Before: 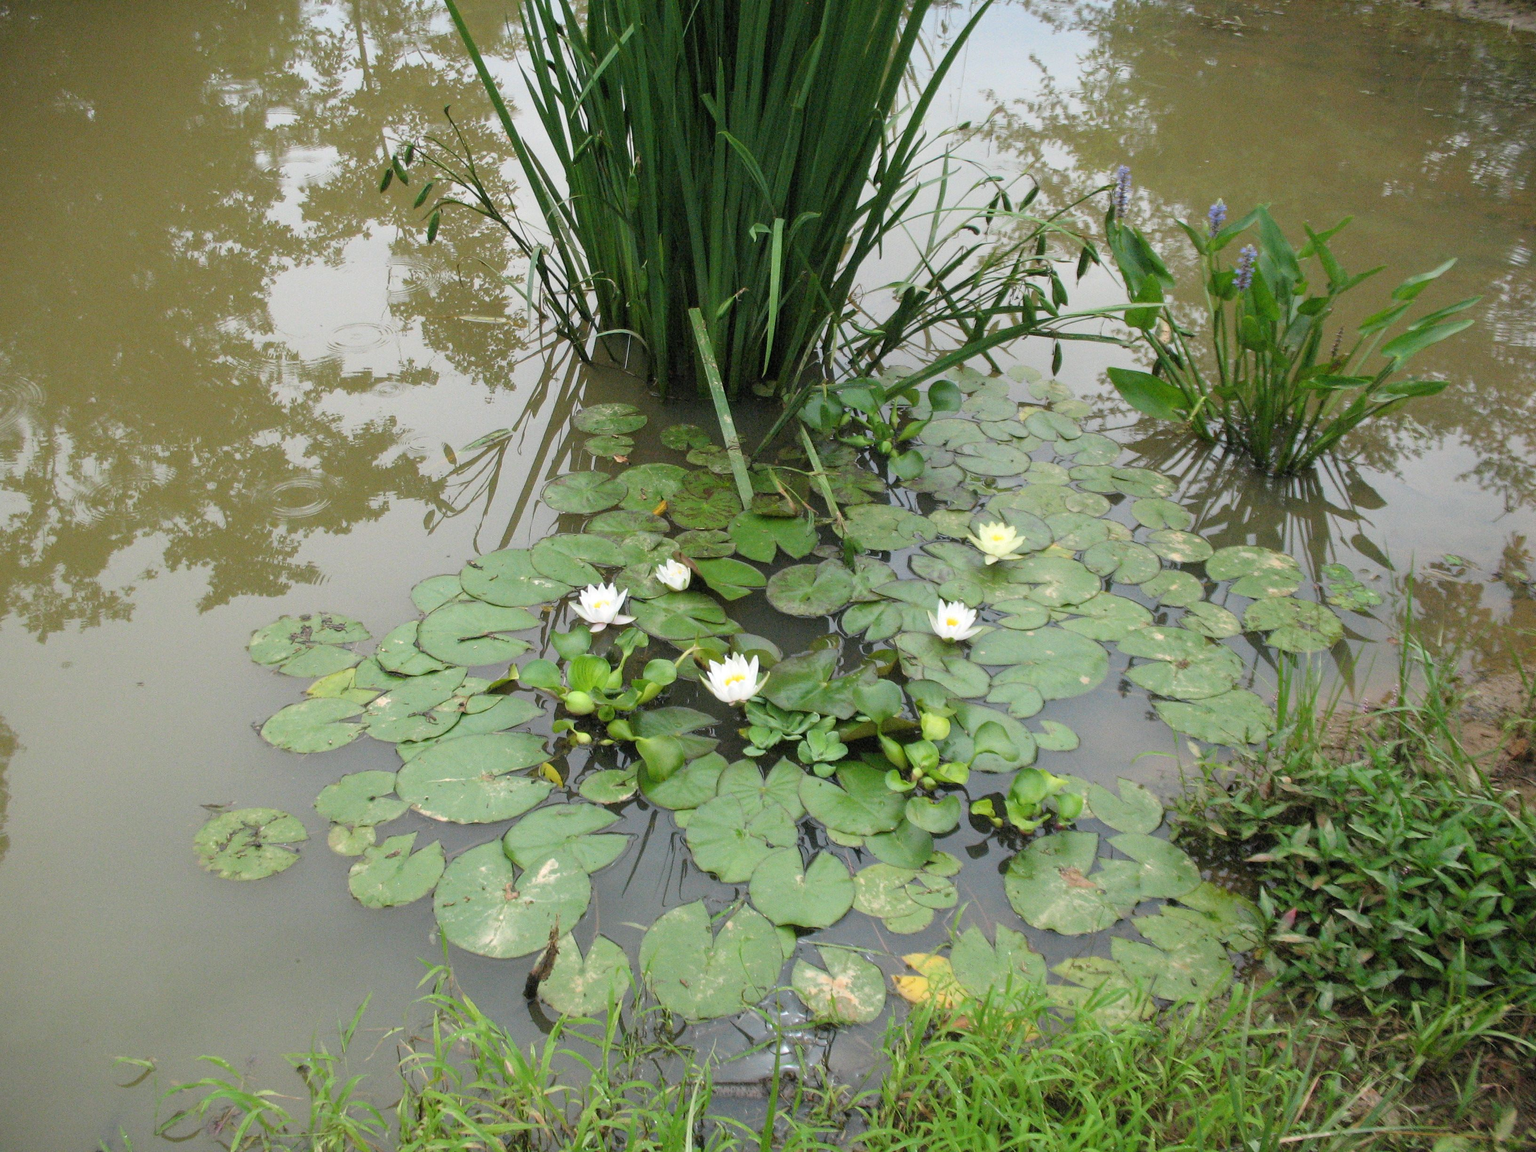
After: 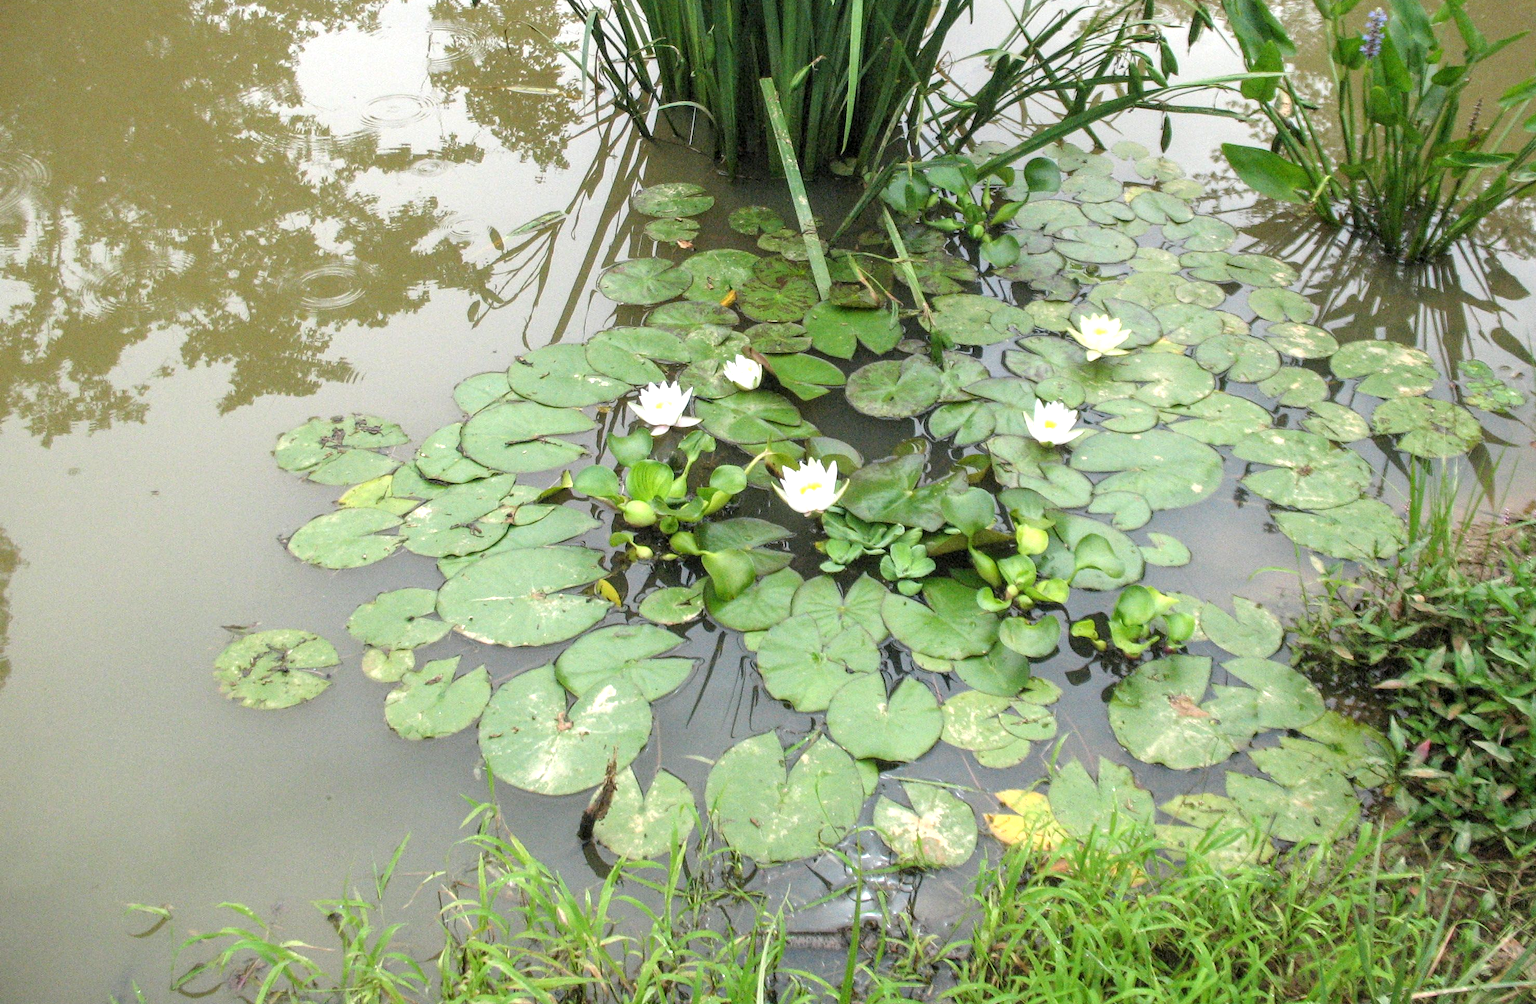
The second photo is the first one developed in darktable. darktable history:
exposure: exposure 0.559 EV, compensate exposure bias true, compensate highlight preservation false
crop: top 20.645%, right 9.323%, bottom 0.249%
local contrast: on, module defaults
